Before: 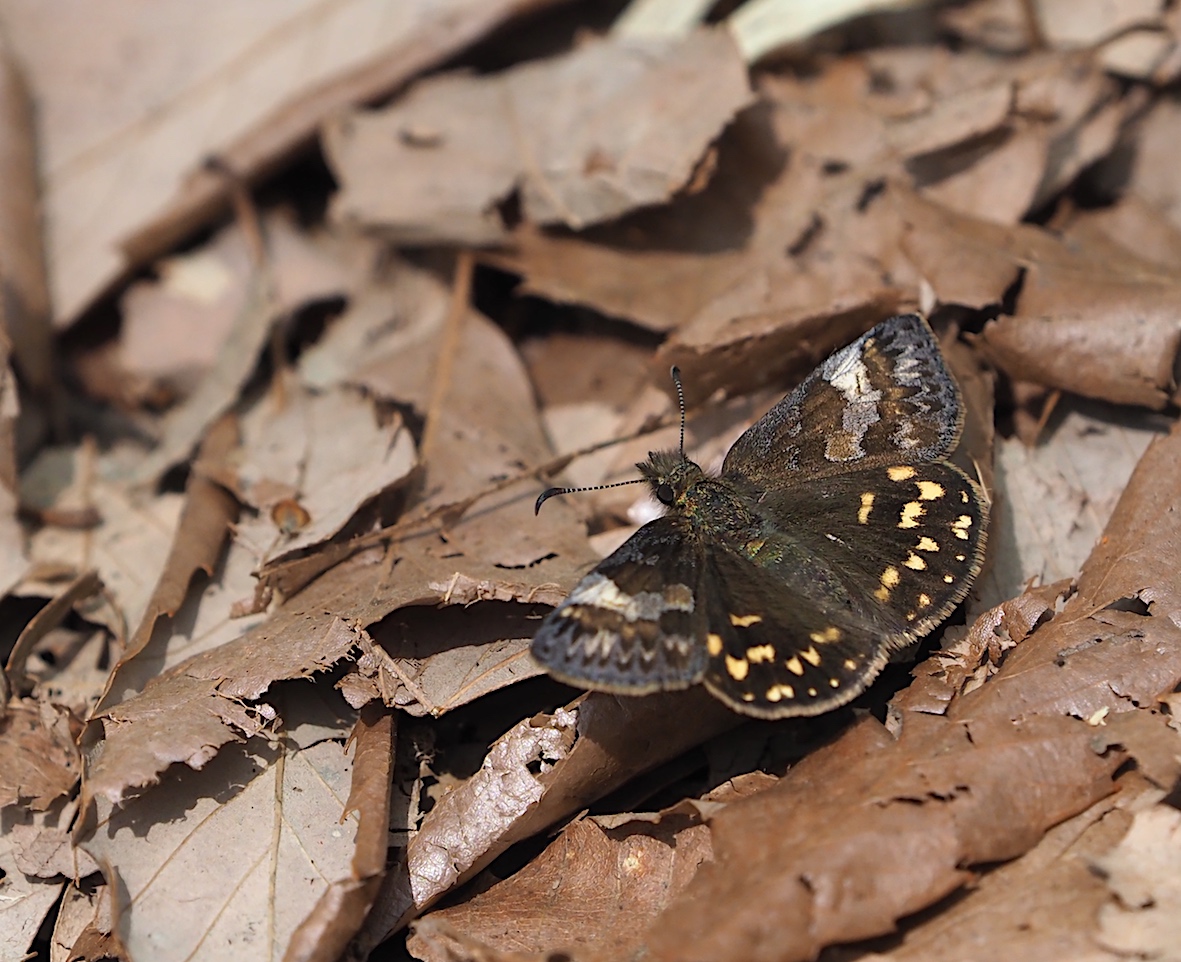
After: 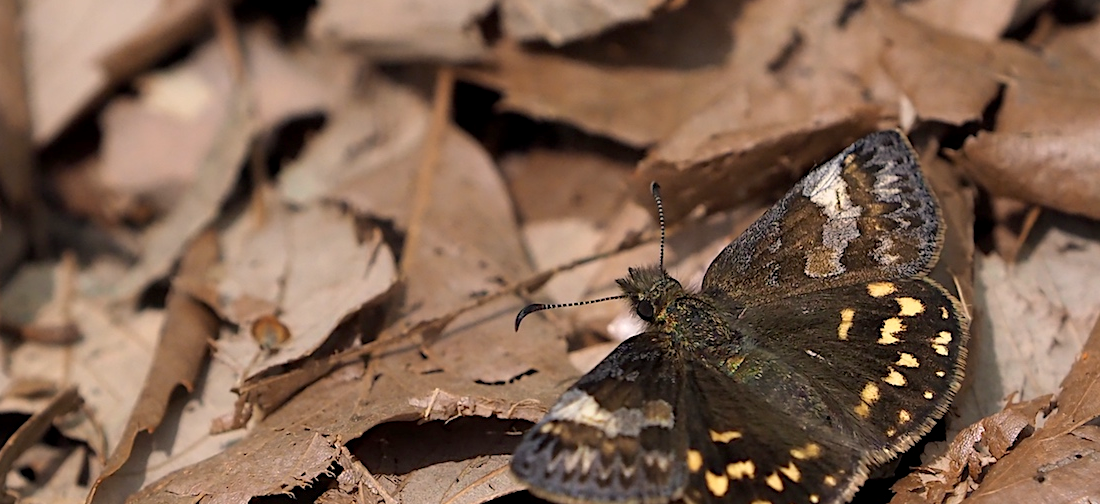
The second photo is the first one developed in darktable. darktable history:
color correction: highlights a* 3.84, highlights b* 5.07
crop: left 1.744%, top 19.225%, right 5.069%, bottom 28.357%
exposure: black level correction 0.004, exposure 0.014 EV, compensate highlight preservation false
